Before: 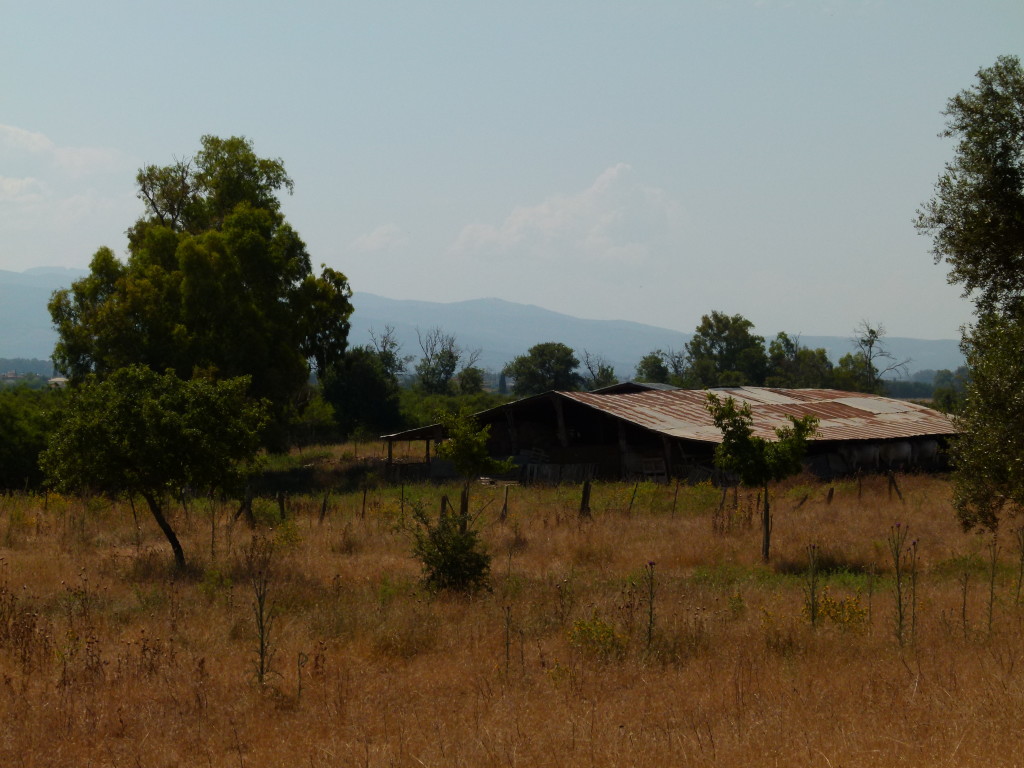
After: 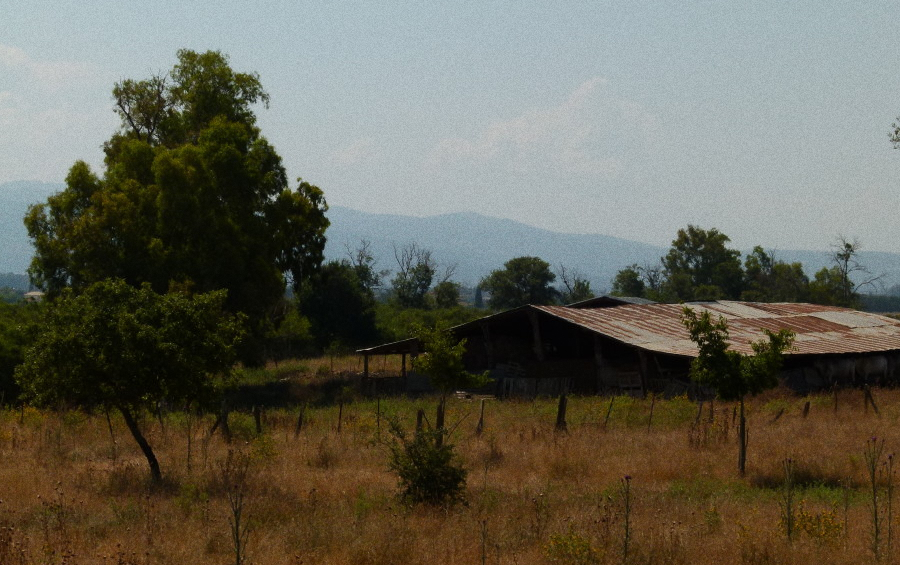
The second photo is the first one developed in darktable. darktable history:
crop and rotate: left 2.425%, top 11.305%, right 9.6%, bottom 15.08%
grain: coarseness 0.09 ISO
